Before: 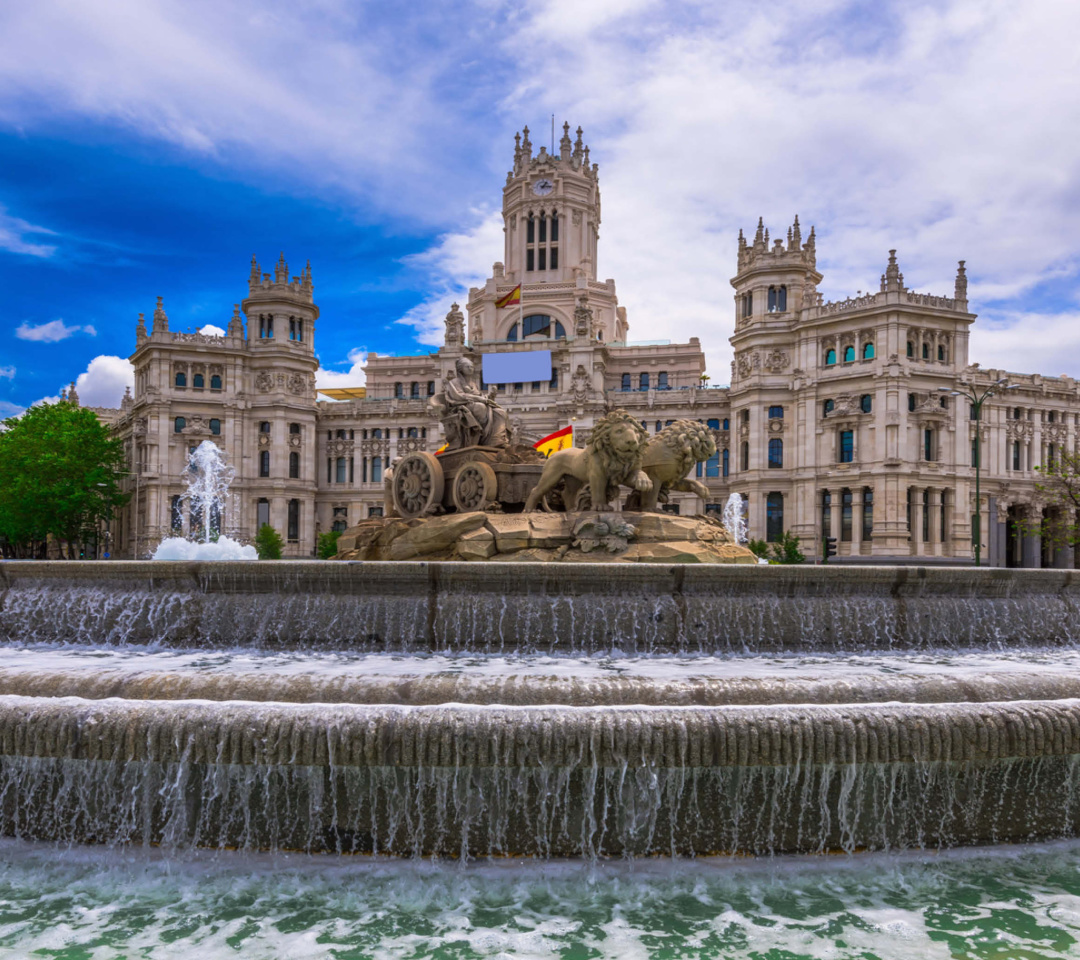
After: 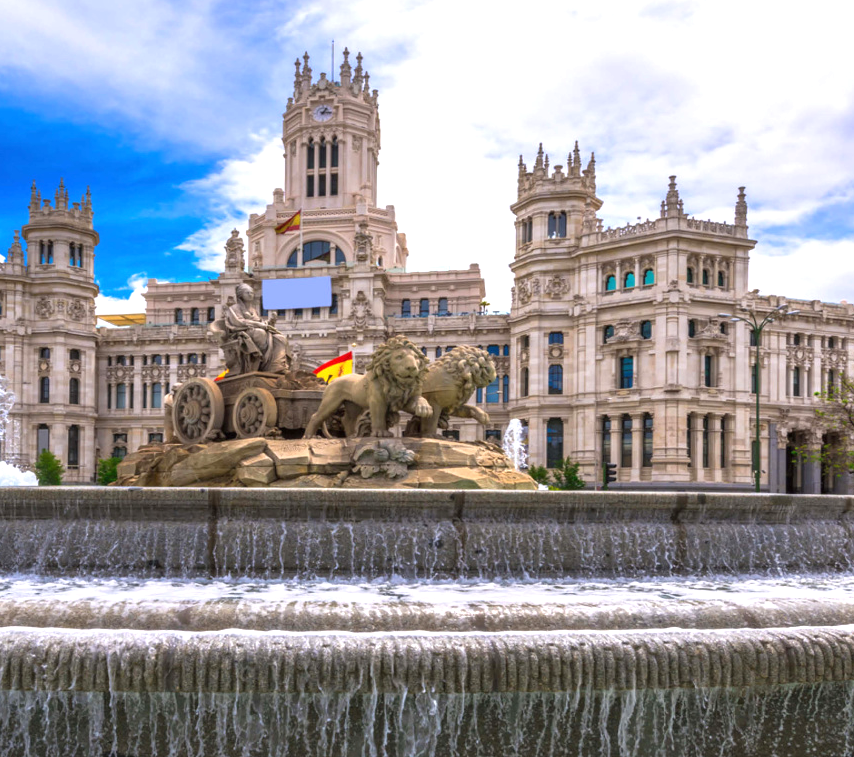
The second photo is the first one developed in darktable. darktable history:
crop and rotate: left 20.396%, top 7.723%, right 0.502%, bottom 13.382%
exposure: black level correction 0, exposure 0.691 EV, compensate exposure bias true, compensate highlight preservation false
